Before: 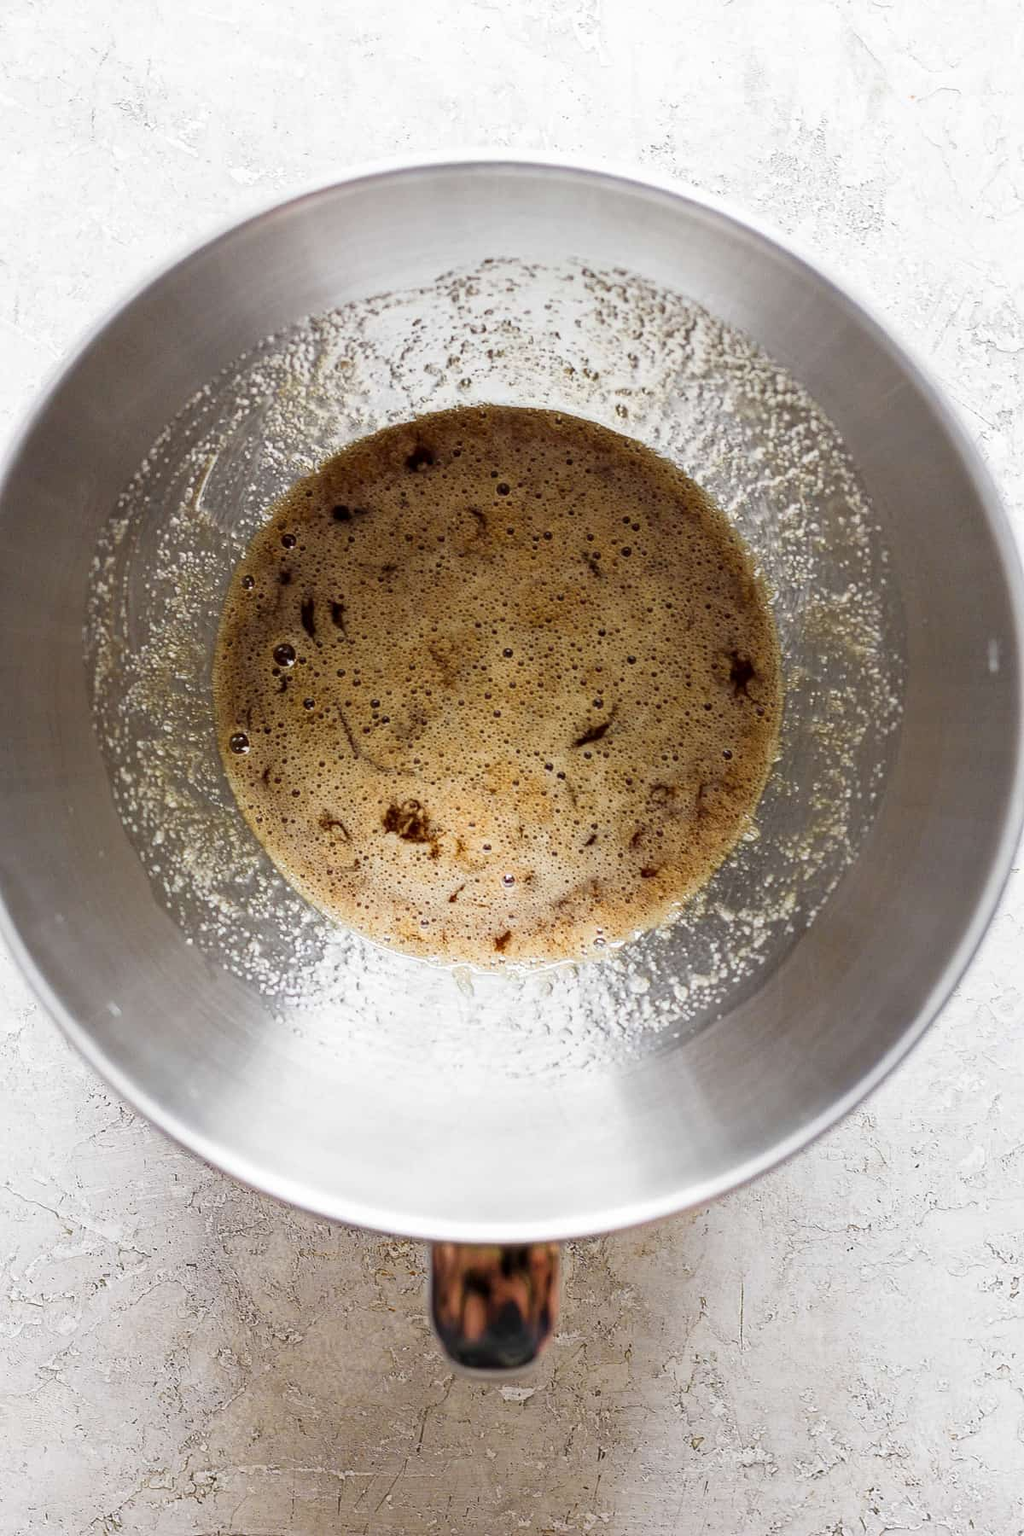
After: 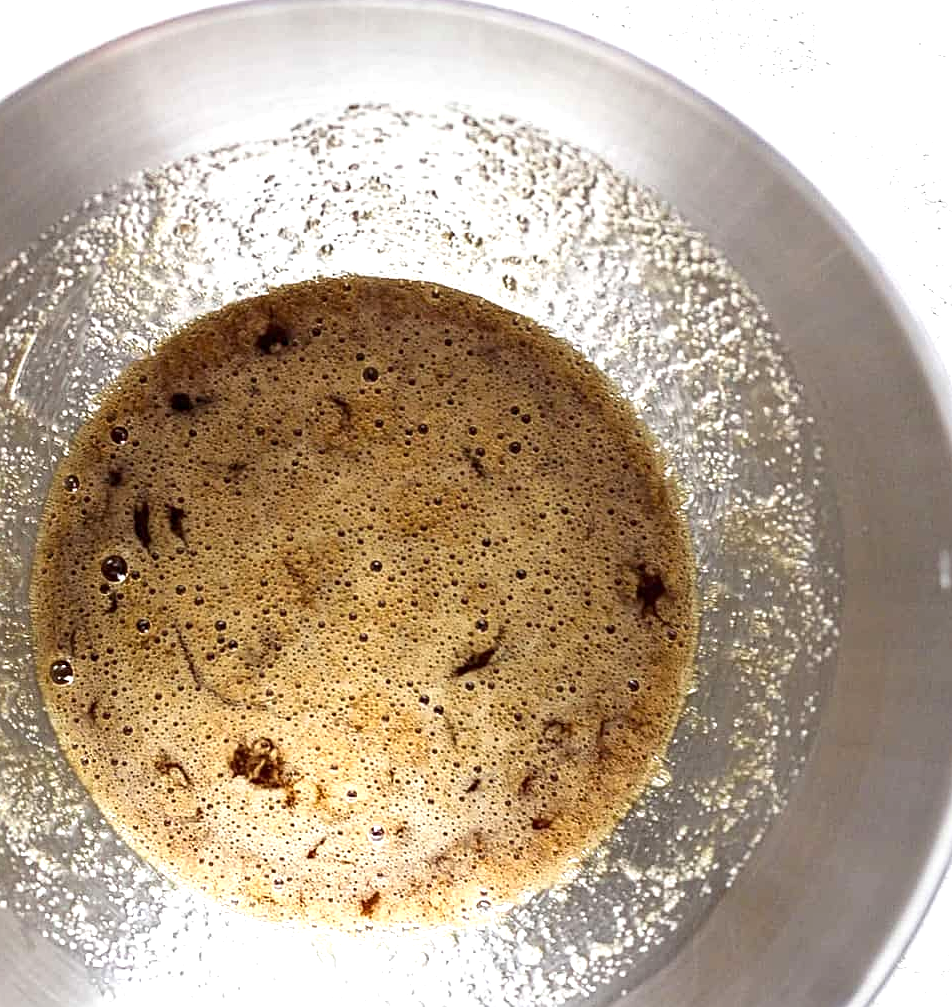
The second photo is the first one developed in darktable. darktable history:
exposure: black level correction 0, exposure 0.693 EV, compensate highlight preservation false
sharpen: on, module defaults
crop: left 18.313%, top 11.109%, right 2.302%, bottom 32.928%
